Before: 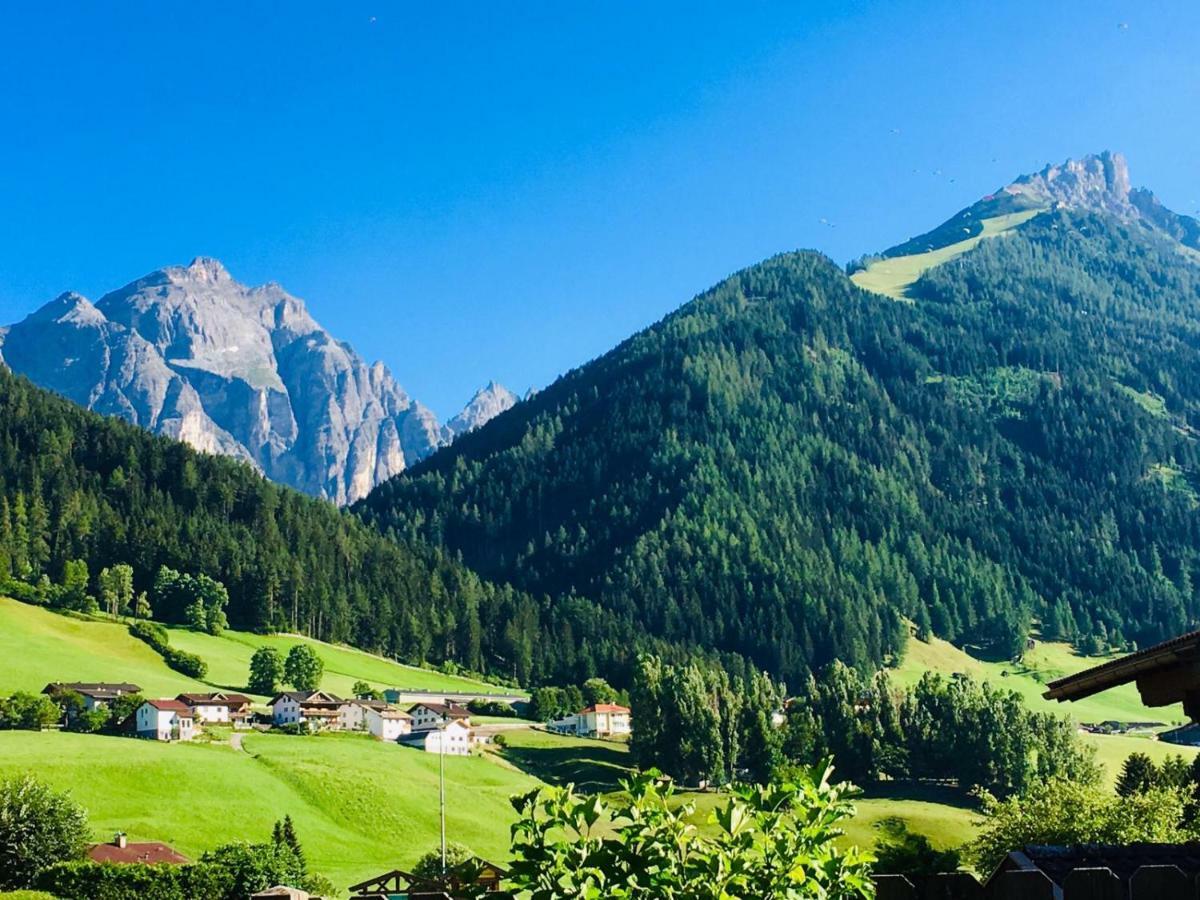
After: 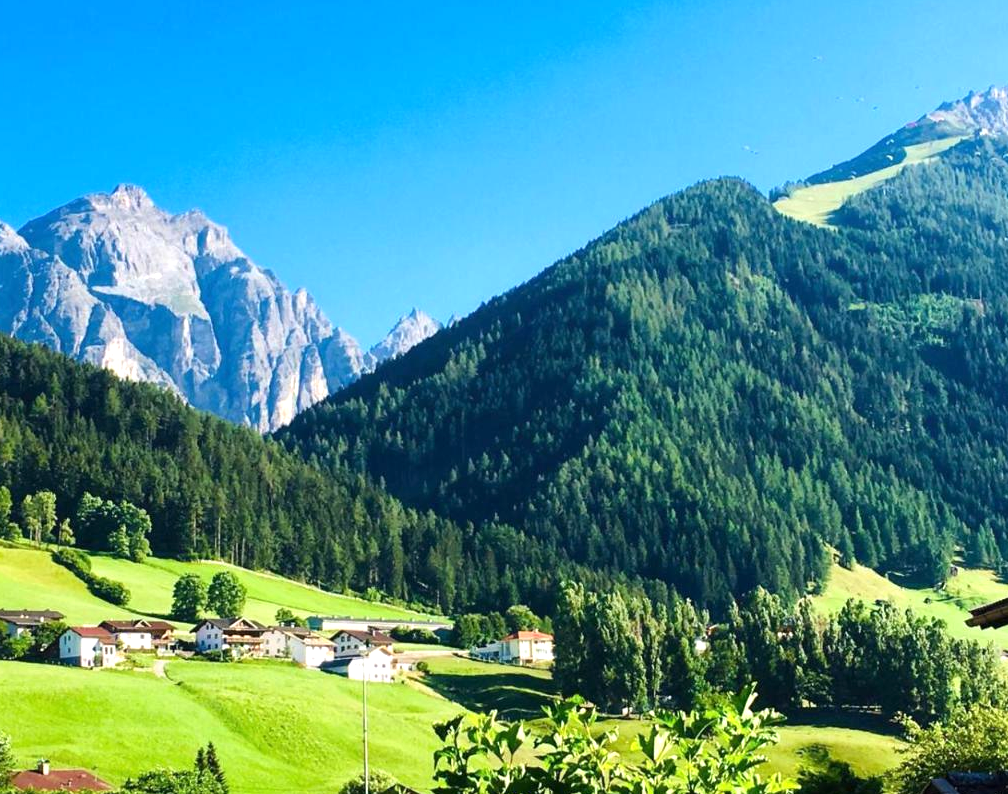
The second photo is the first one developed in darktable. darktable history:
crop: left 6.446%, top 8.188%, right 9.538%, bottom 3.548%
exposure: exposure 0.507 EV, compensate highlight preservation false
